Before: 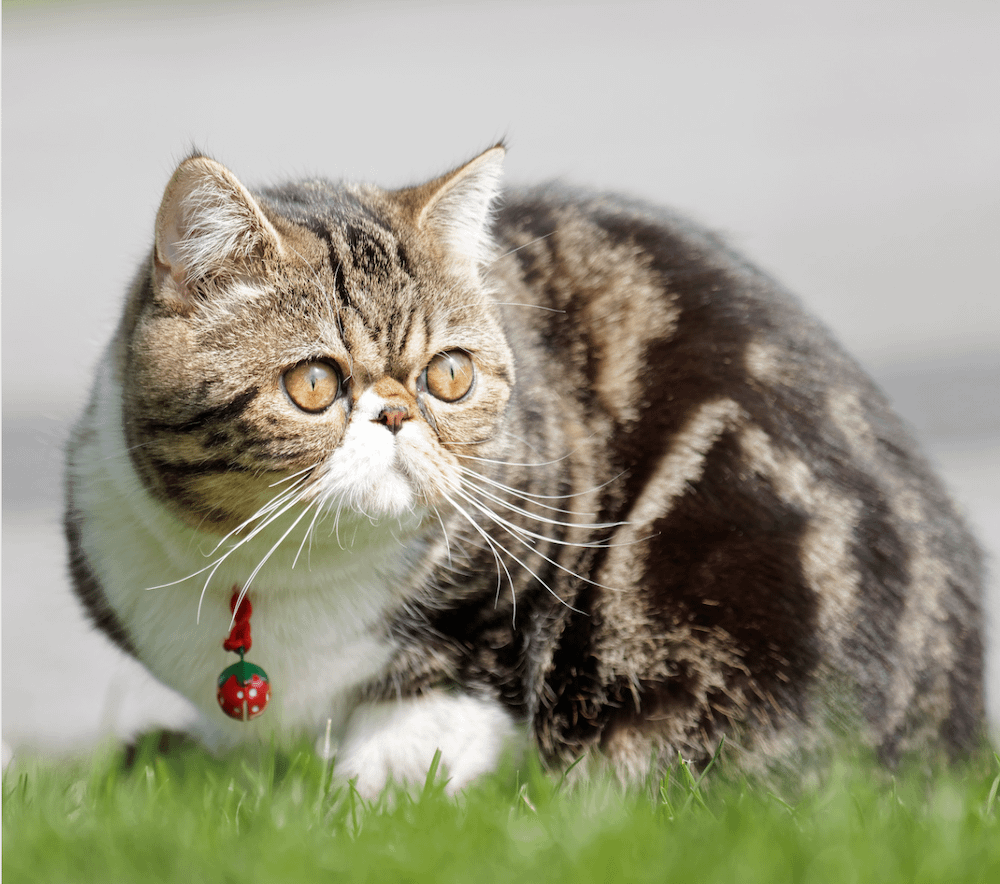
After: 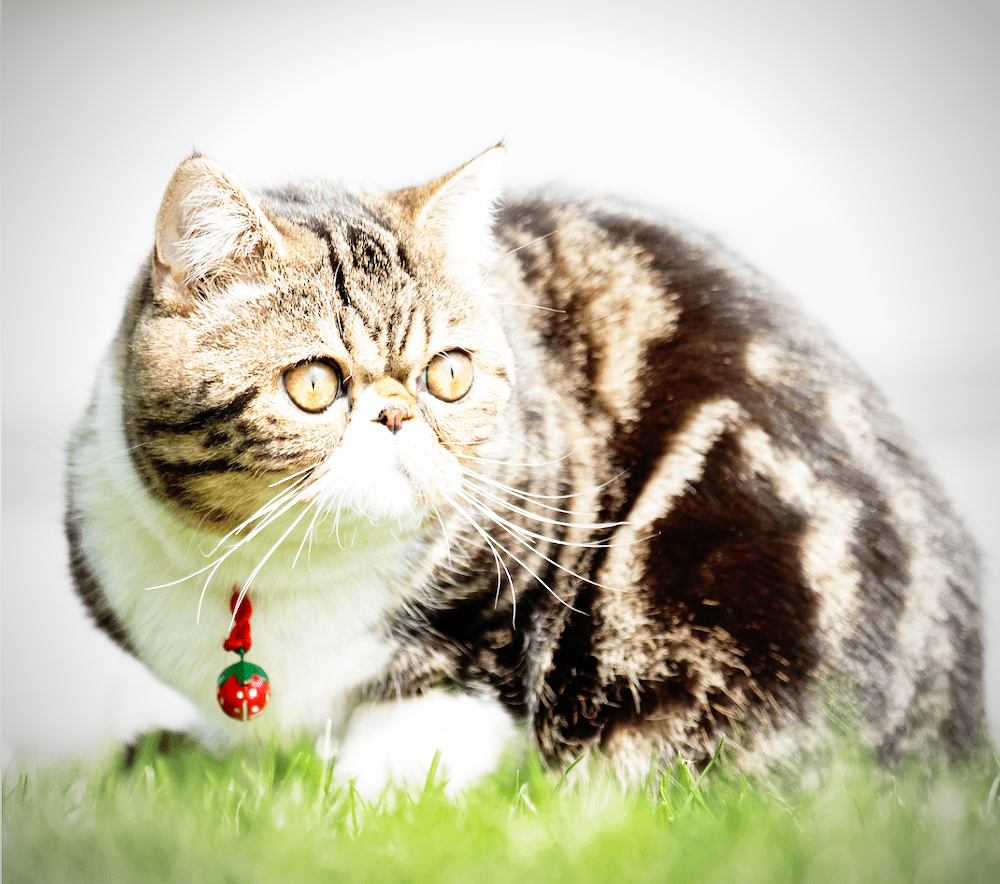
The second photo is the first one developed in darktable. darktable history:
base curve: curves: ch0 [(0, 0) (0.012, 0.01) (0.073, 0.168) (0.31, 0.711) (0.645, 0.957) (1, 1)], preserve colors none
sharpen: radius 2.883, amount 0.868, threshold 47.523
vignetting: unbound false
